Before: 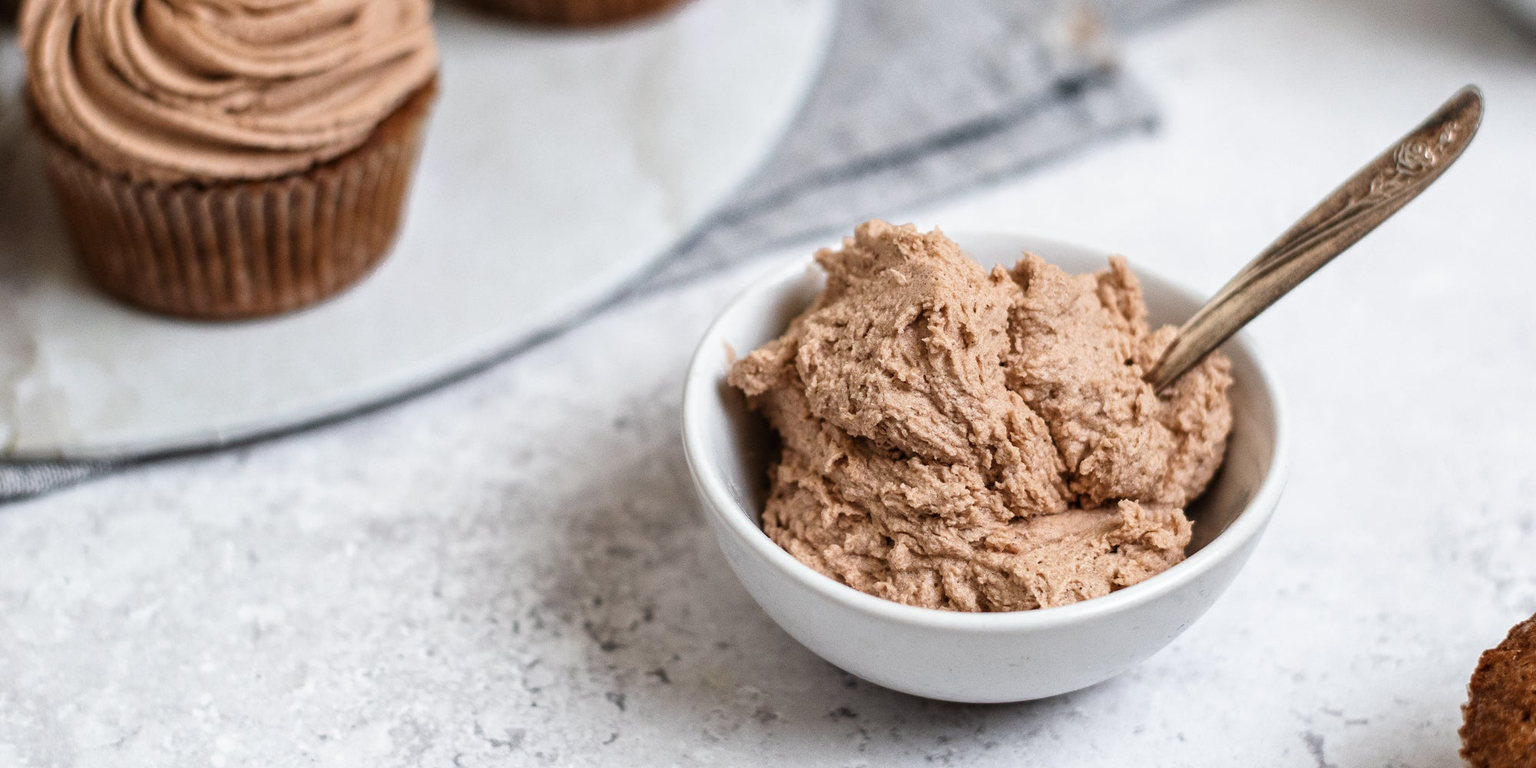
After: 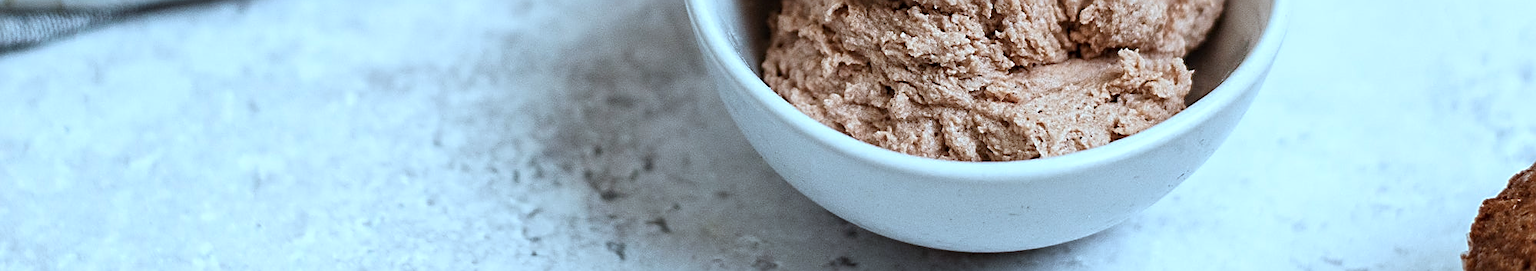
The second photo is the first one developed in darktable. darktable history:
crop and rotate: top 58.706%, bottom 5.858%
sharpen: amount 0.748
color correction: highlights a* -10.66, highlights b* -18.73
